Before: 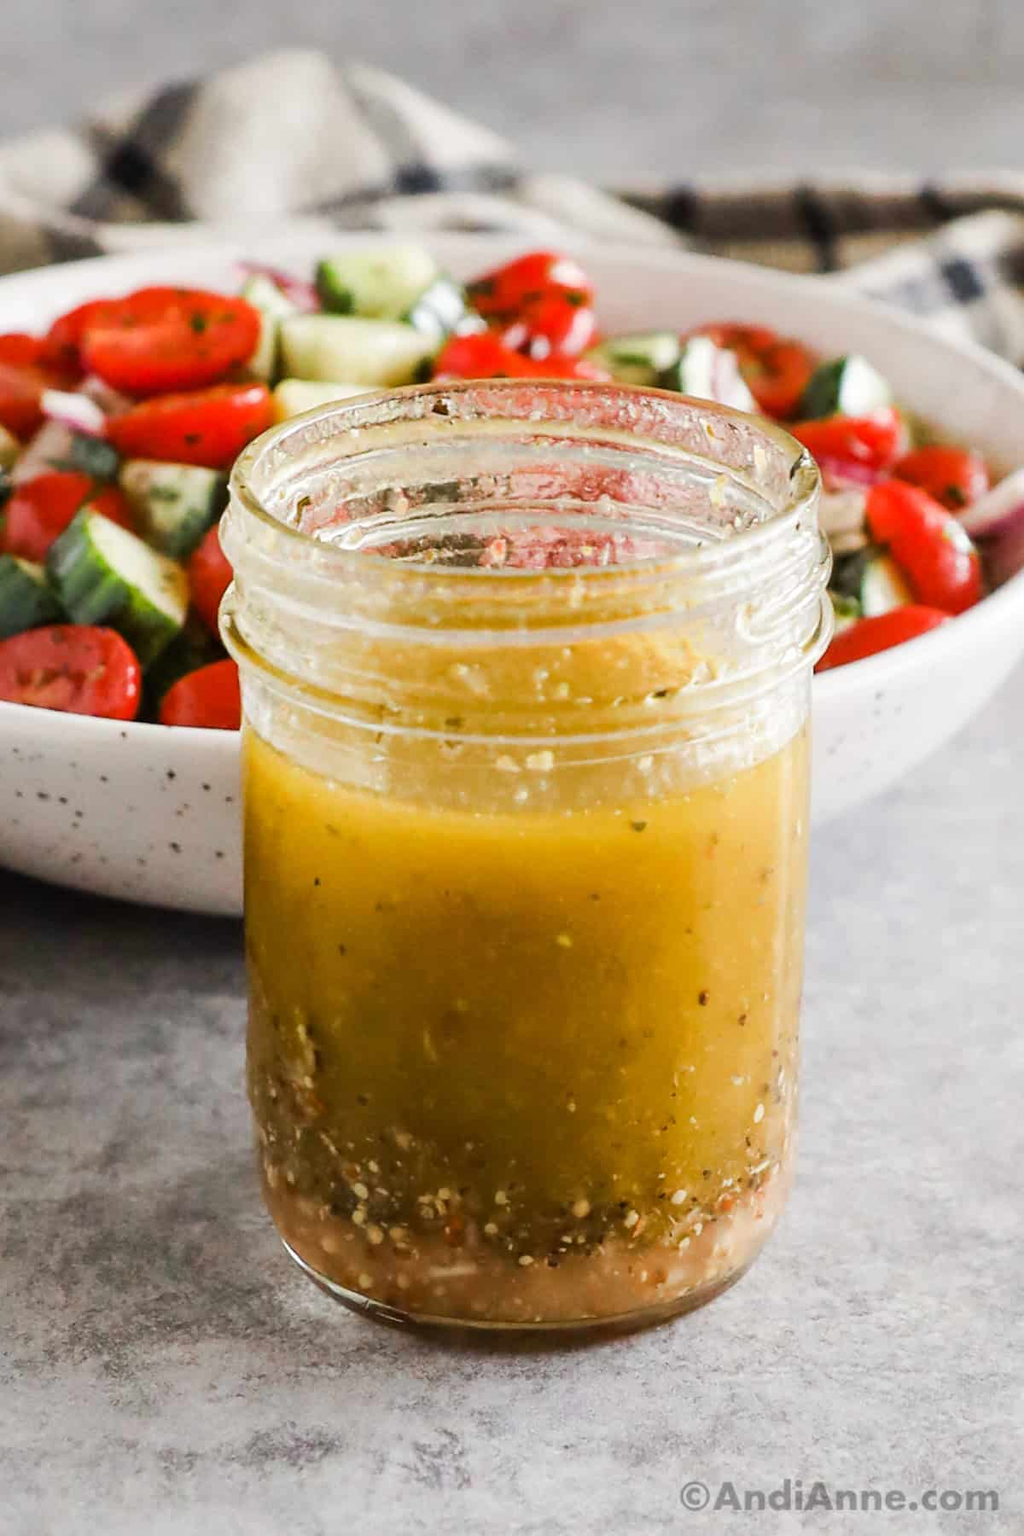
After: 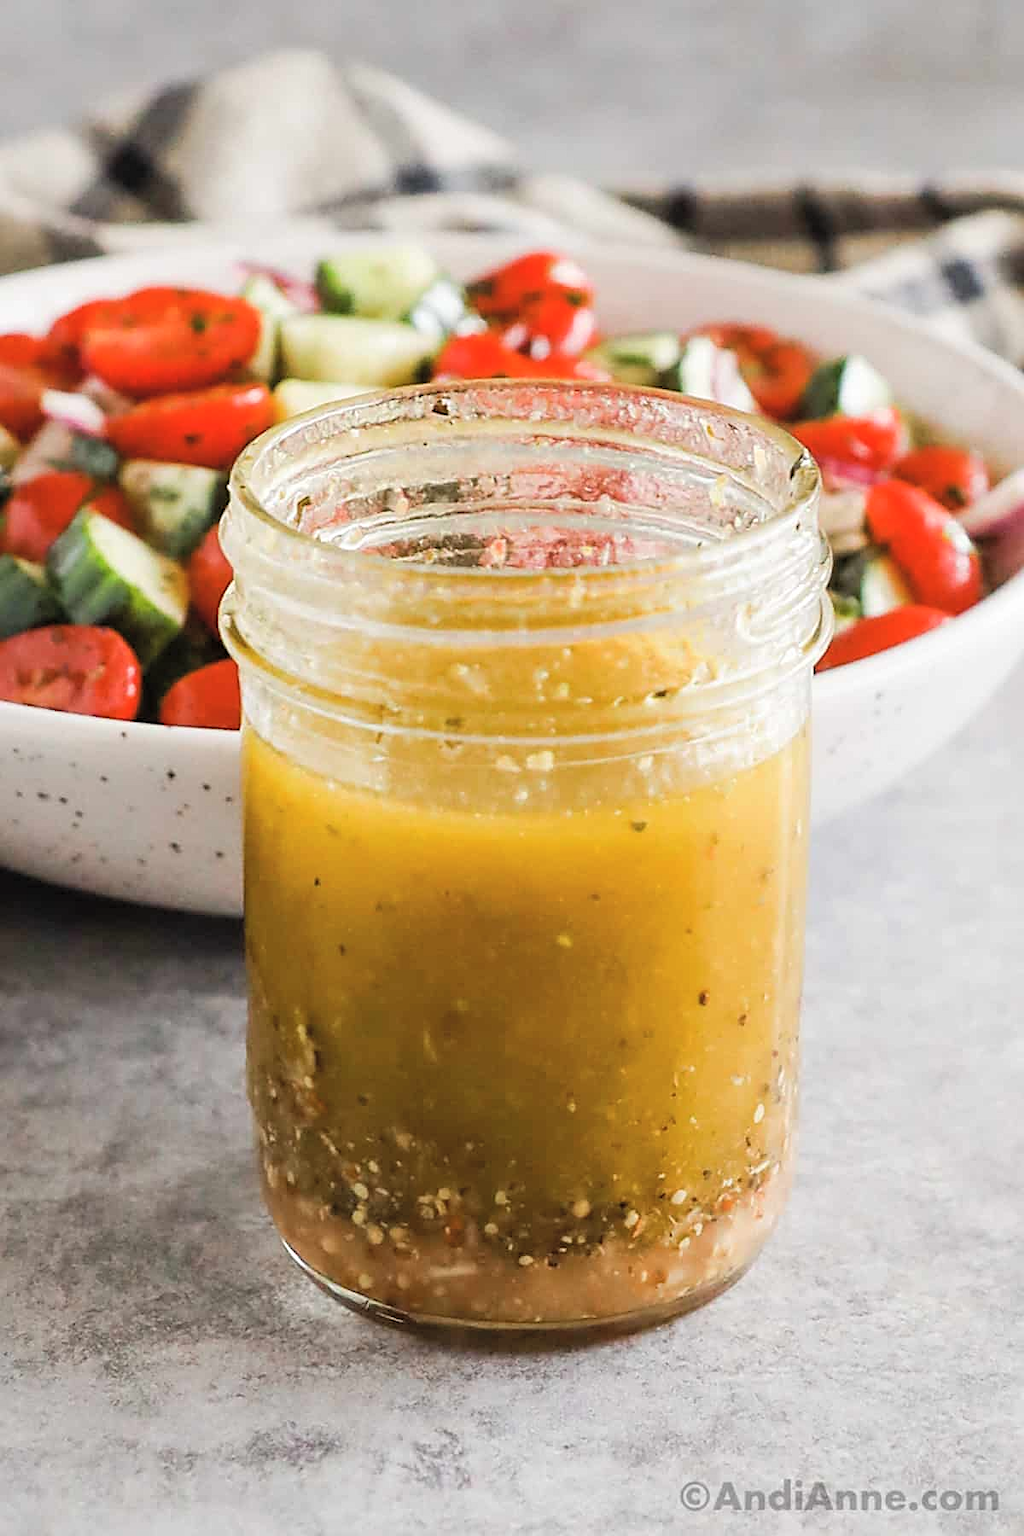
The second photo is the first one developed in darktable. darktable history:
levels: levels [0.016, 0.484, 0.953]
contrast brightness saturation: brightness 0.117
exposure: exposure -0.237 EV, compensate exposure bias true, compensate highlight preservation false
sharpen: on, module defaults
